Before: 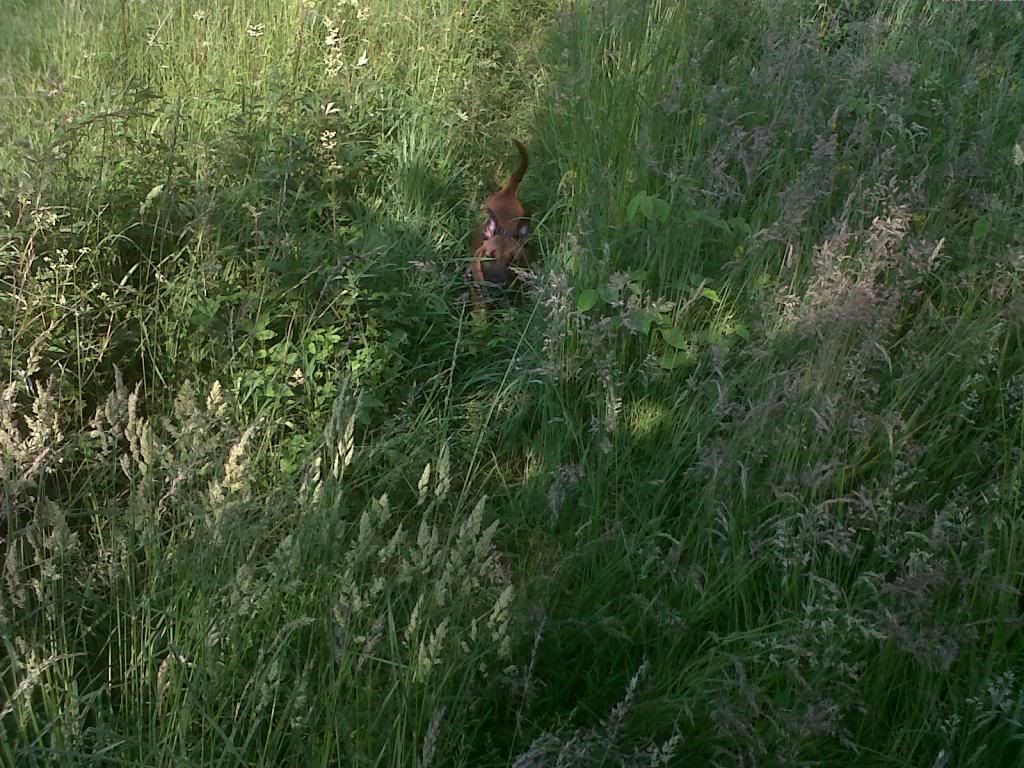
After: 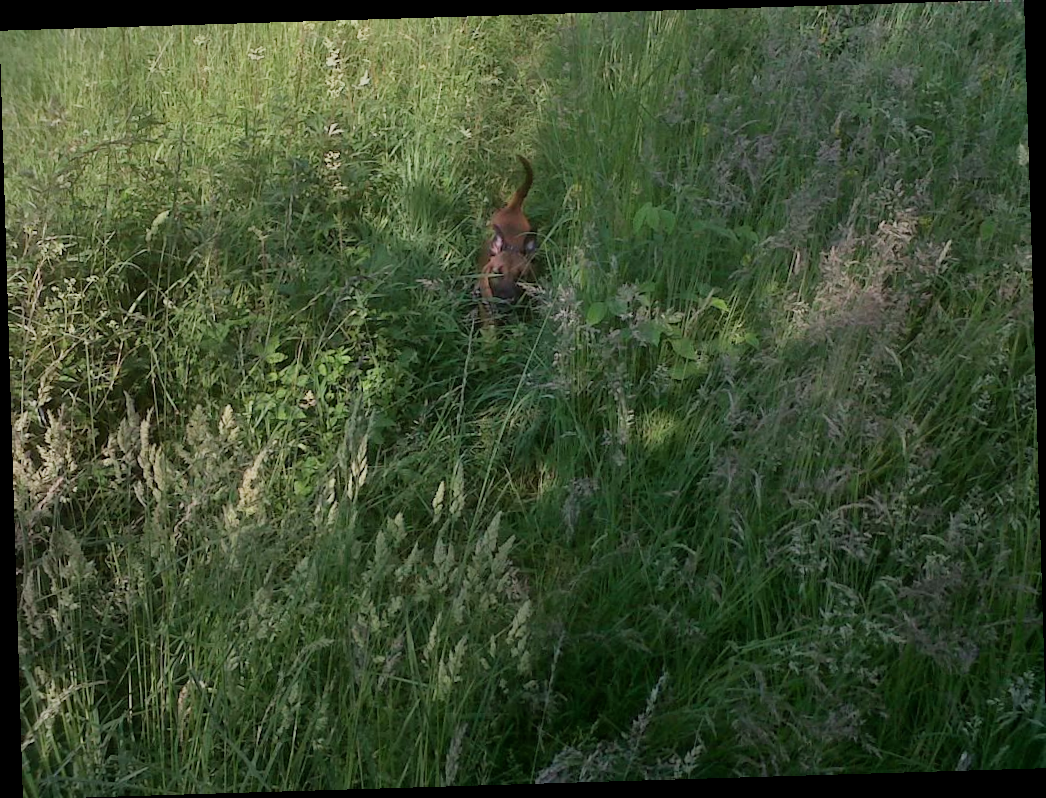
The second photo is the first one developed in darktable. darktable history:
filmic rgb: black relative exposure -13 EV, threshold 3 EV, target white luminance 85%, hardness 6.3, latitude 42.11%, contrast 0.858, shadows ↔ highlights balance 8.63%, color science v4 (2020), enable highlight reconstruction true
rotate and perspective: rotation -1.75°, automatic cropping off
